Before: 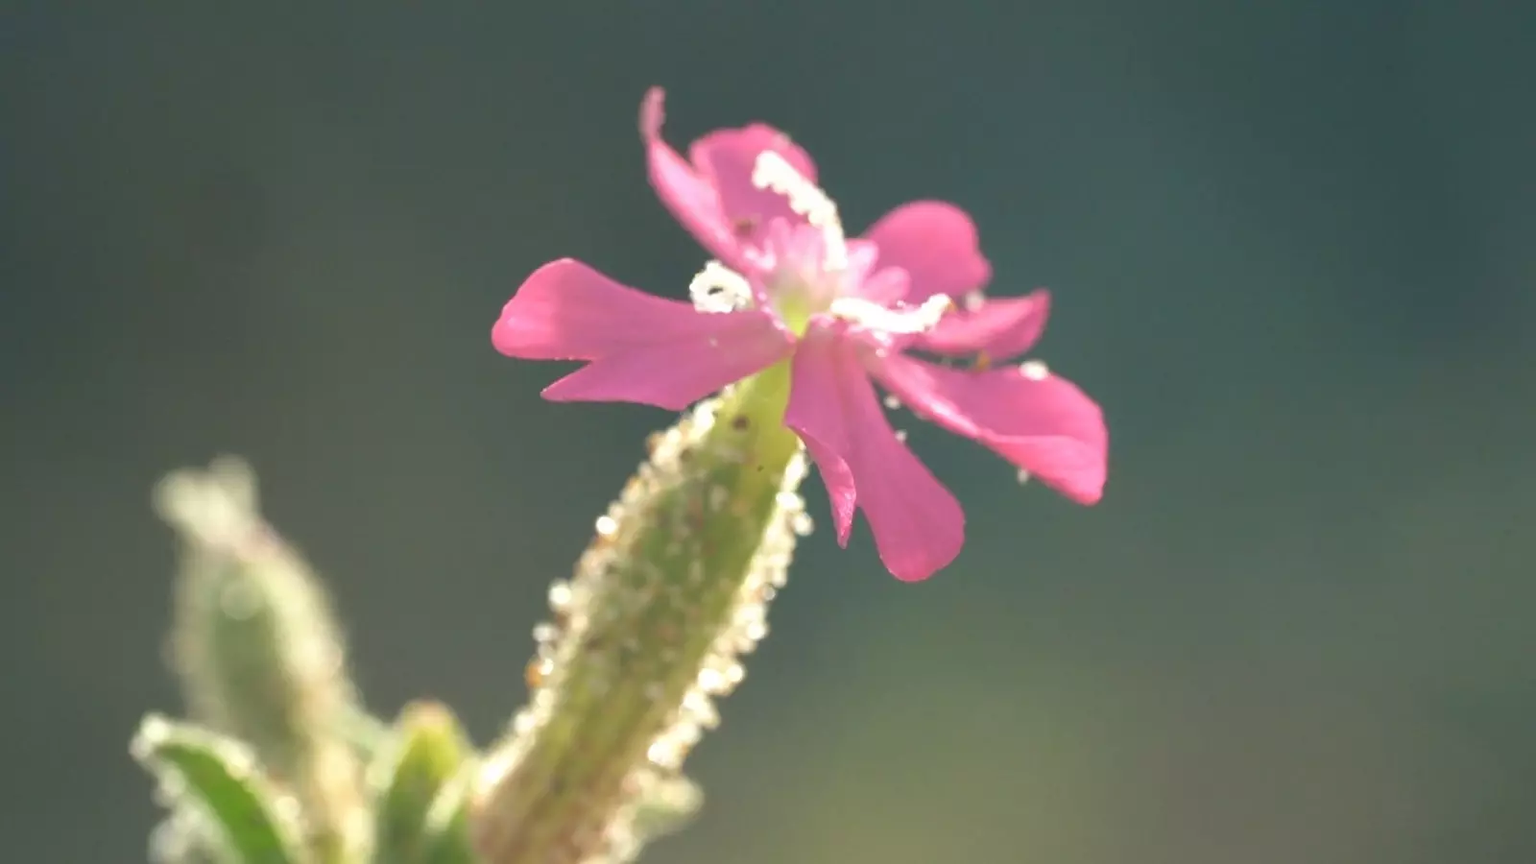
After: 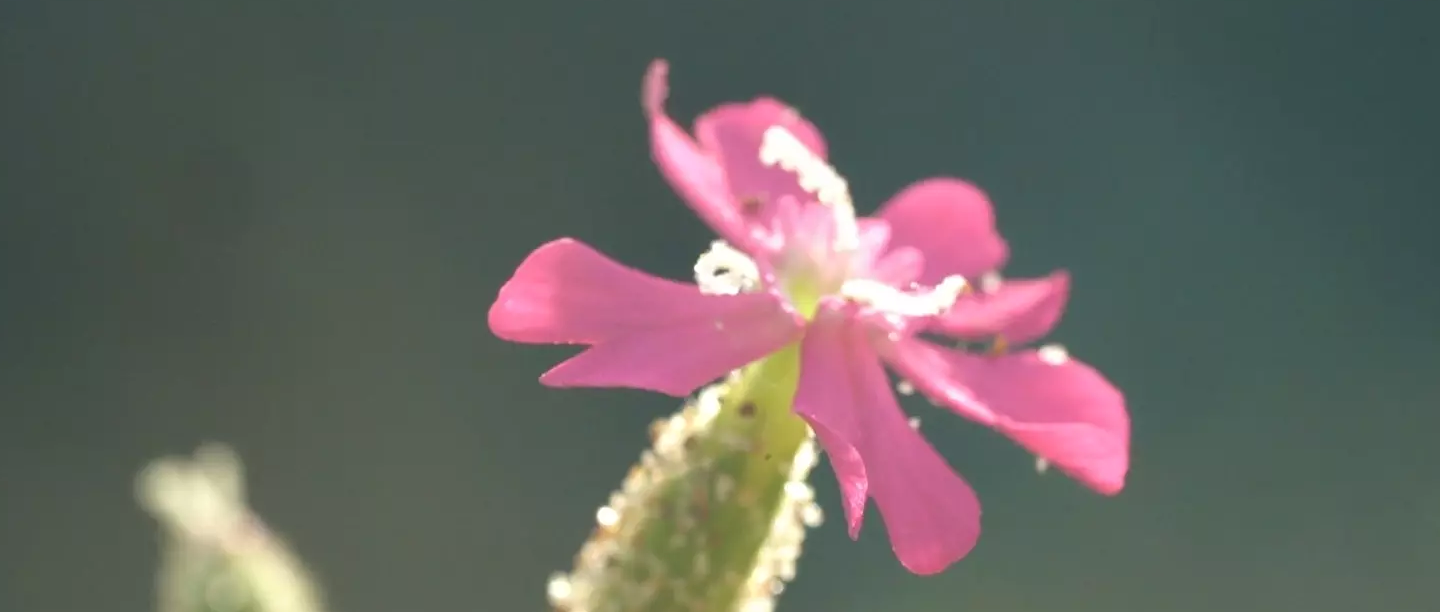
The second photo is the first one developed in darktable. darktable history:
tone equalizer: on, module defaults
crop: left 1.509%, top 3.452%, right 7.696%, bottom 28.452%
